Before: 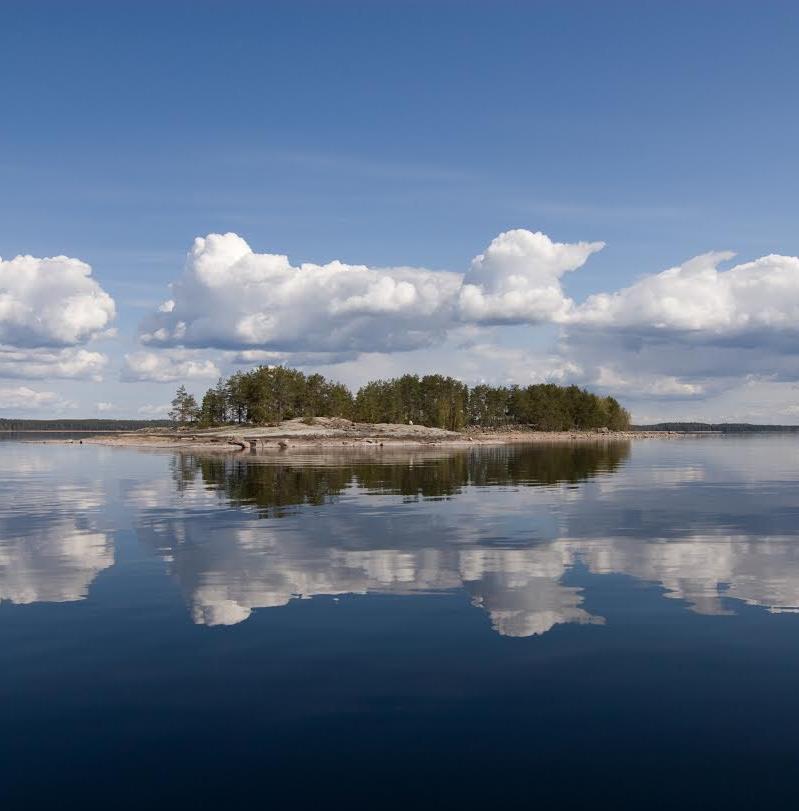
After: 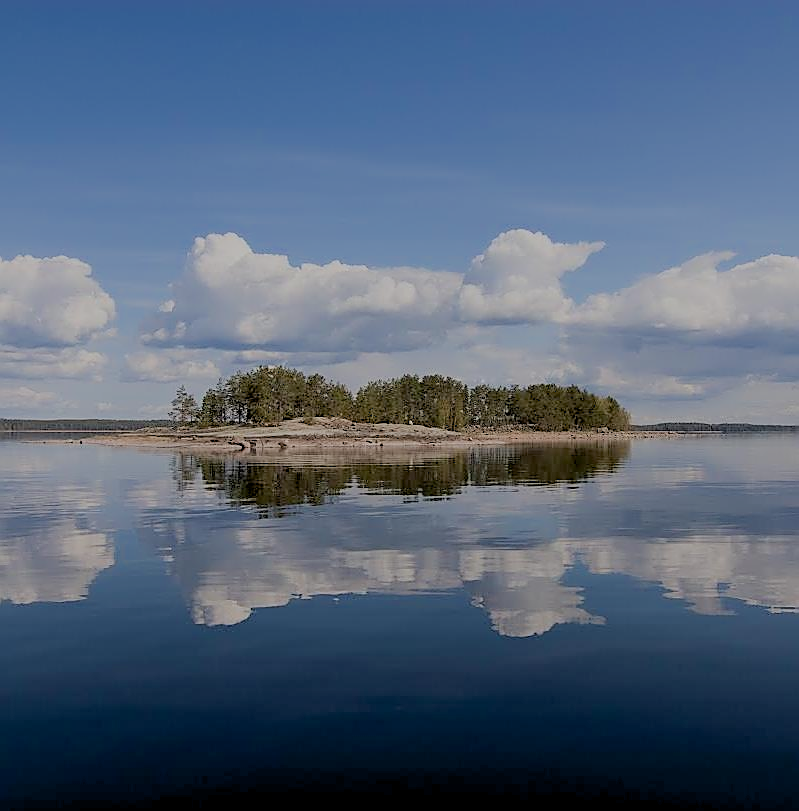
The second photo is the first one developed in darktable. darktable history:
sharpen: radius 1.383, amount 1.233, threshold 0.783
filmic rgb: middle gray luminance 2.76%, black relative exposure -10 EV, white relative exposure 7.01 EV, threshold 2.95 EV, dynamic range scaling 9.95%, target black luminance 0%, hardness 3.17, latitude 43.67%, contrast 0.683, highlights saturation mix 4.79%, shadows ↔ highlights balance 14.2%, color science v6 (2022), enable highlight reconstruction true
exposure: black level correction 0.005, exposure 0.001 EV, compensate exposure bias true, compensate highlight preservation false
levels: levels [0, 0.499, 1]
